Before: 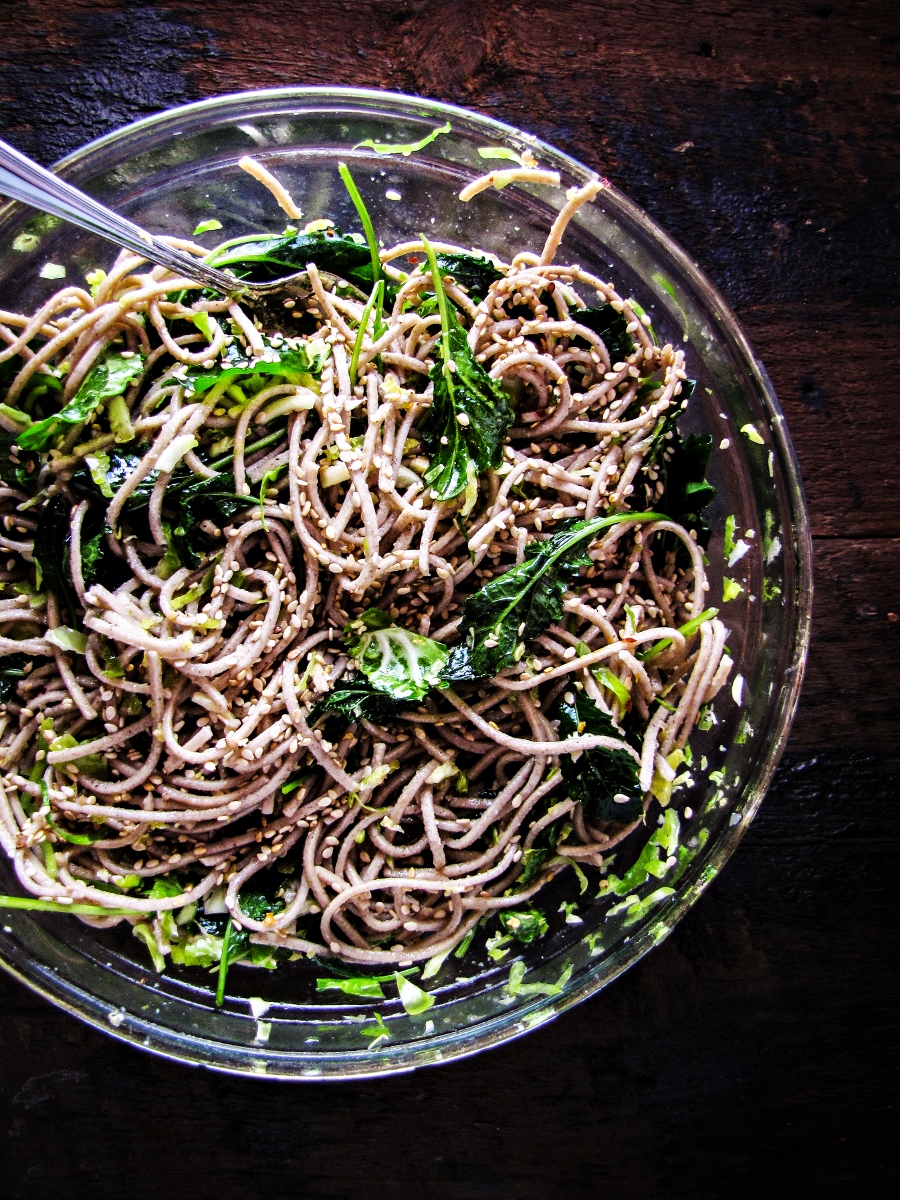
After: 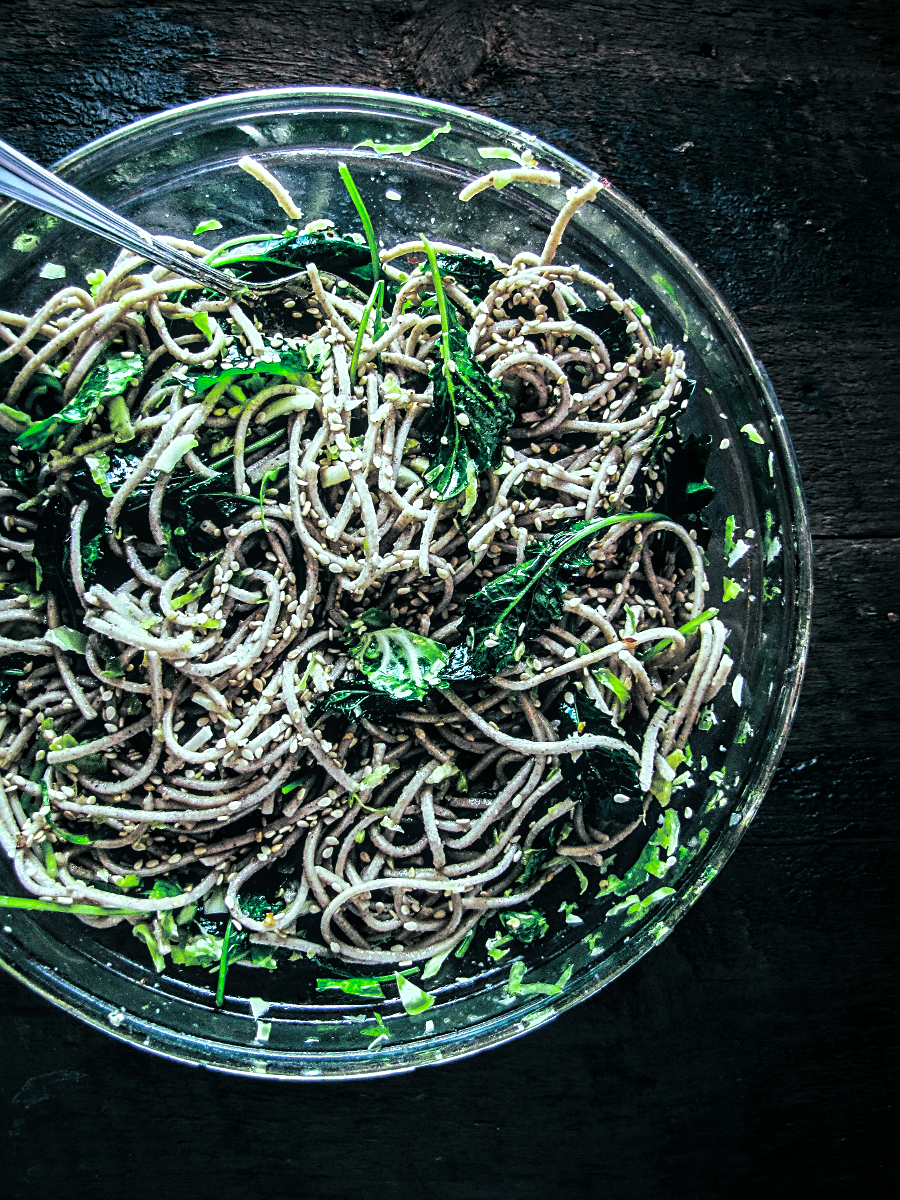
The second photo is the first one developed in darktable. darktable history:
sharpen: on, module defaults
color balance rgb: shadows lift › chroma 11.71%, shadows lift › hue 133.46°, highlights gain › chroma 4%, highlights gain › hue 200.2°, perceptual saturation grading › global saturation 18.05%
split-toning: shadows › hue 205.2°, shadows › saturation 0.43, highlights › hue 54°, highlights › saturation 0.54
local contrast: on, module defaults
